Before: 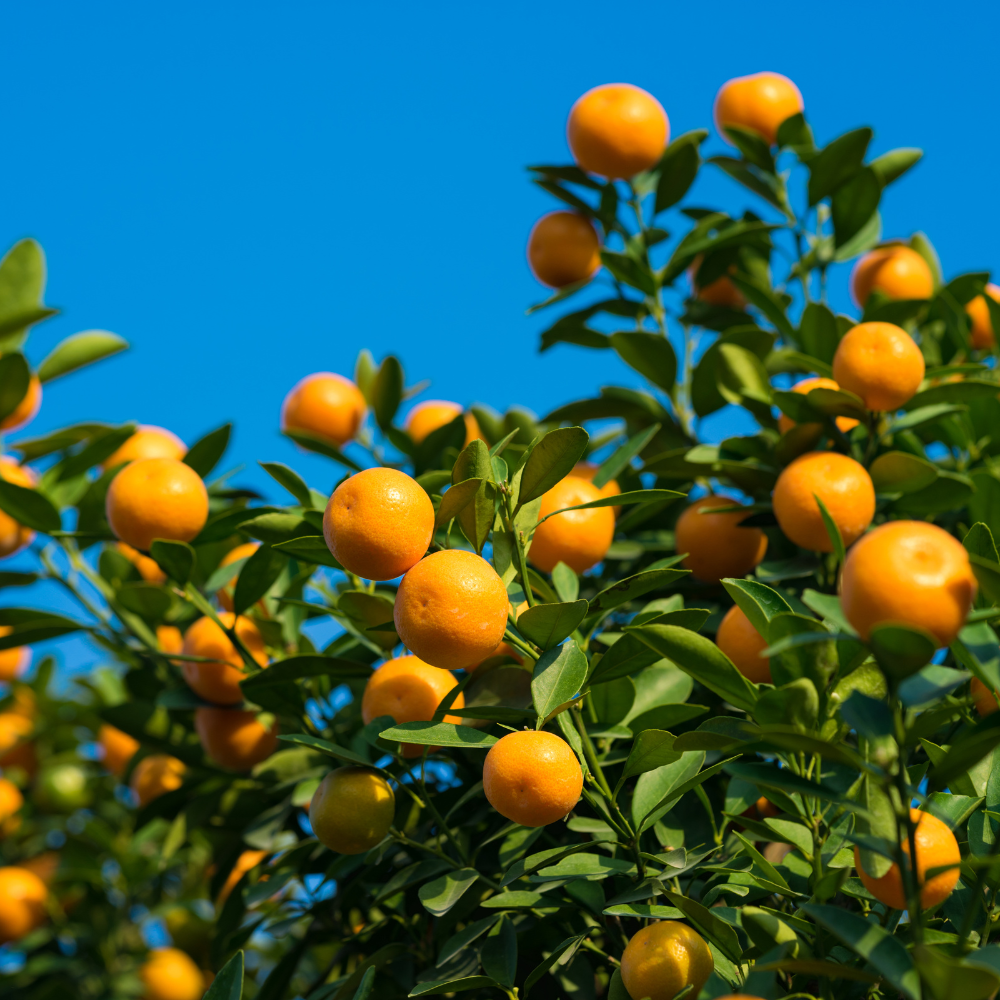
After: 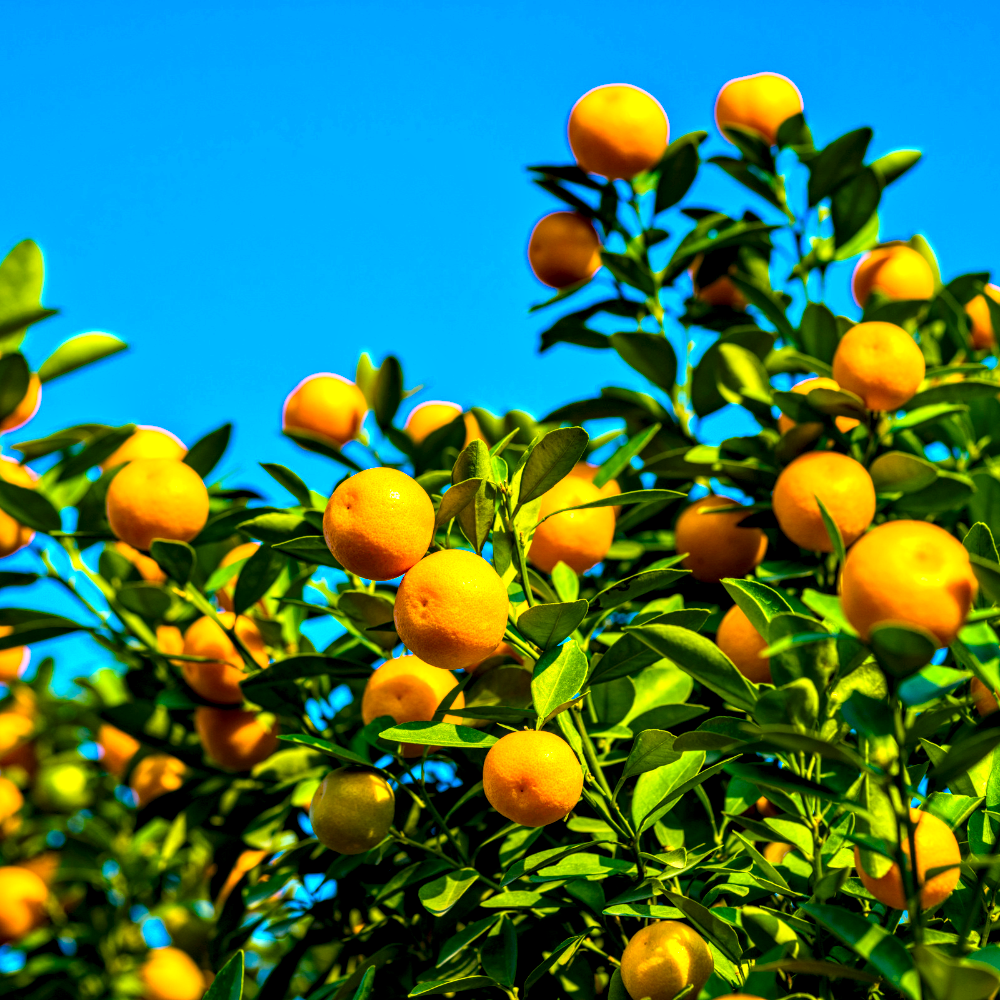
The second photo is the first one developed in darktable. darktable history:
color balance rgb: linear chroma grading › global chroma 25.41%, perceptual saturation grading › global saturation 19.468%, global vibrance 45.571%
contrast brightness saturation: contrast 0.201, brightness 0.158, saturation 0.221
haze removal: compatibility mode true, adaptive false
tone equalizer: -8 EV -0.001 EV, -7 EV 0.005 EV, -6 EV -0.025 EV, -5 EV 0.016 EV, -4 EV -0.025 EV, -3 EV 0.013 EV, -2 EV -0.052 EV, -1 EV -0.318 EV, +0 EV -0.589 EV, mask exposure compensation -0.487 EV
exposure: black level correction 0.001, exposure 0.498 EV, compensate exposure bias true, compensate highlight preservation false
local contrast: highlights 19%, detail 186%
